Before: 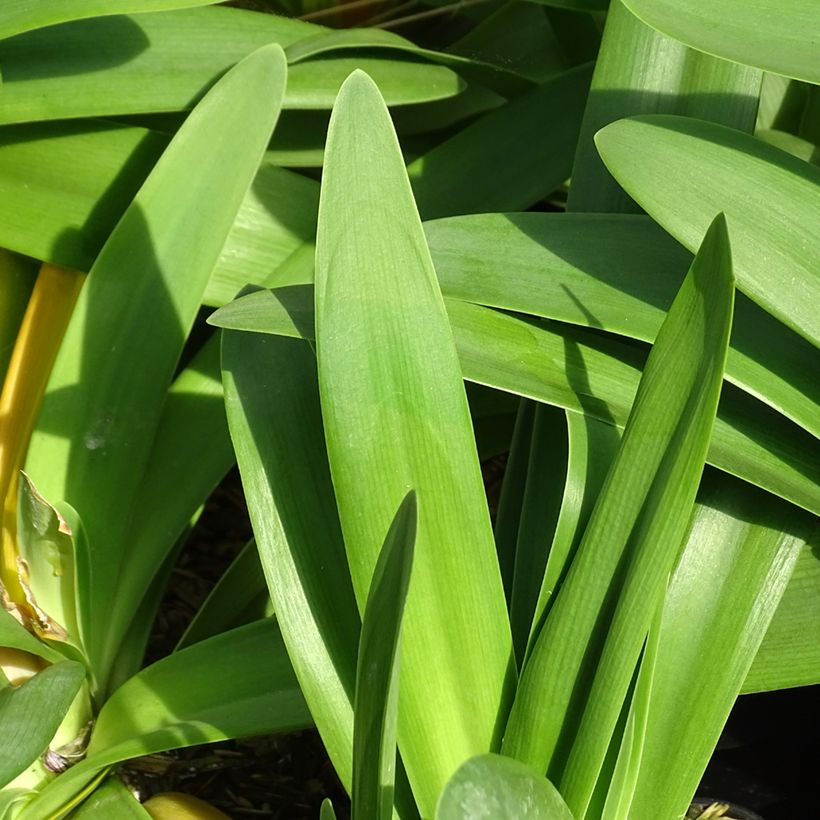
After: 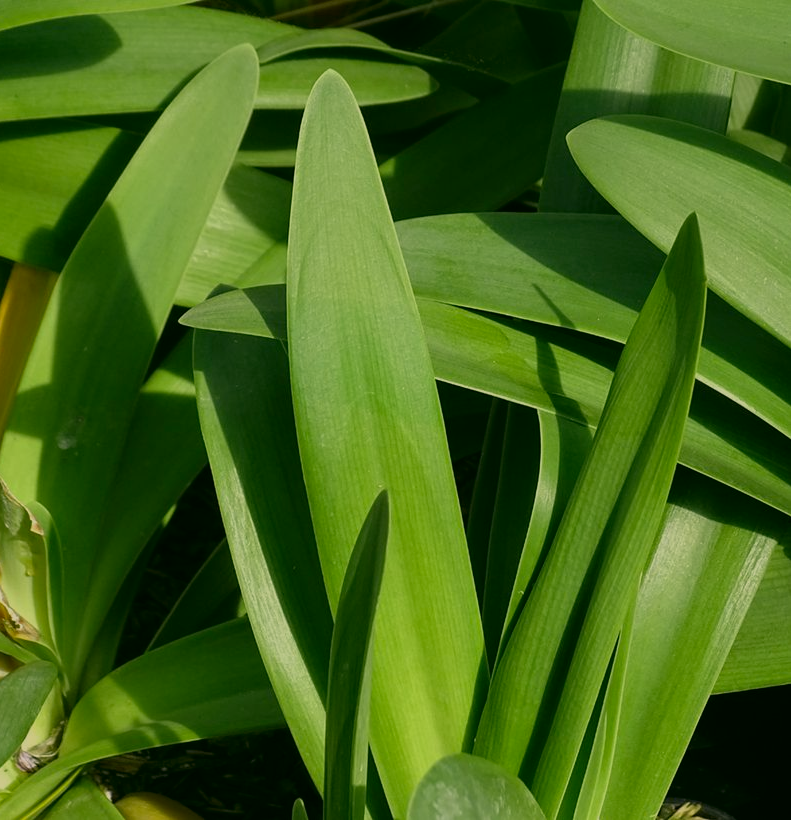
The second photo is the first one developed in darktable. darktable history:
color correction: highlights a* 3.98, highlights b* 4.97, shadows a* -7.96, shadows b* 4.63
crop and rotate: left 3.456%
exposure: black level correction 0, exposure -0.779 EV, compensate highlight preservation false
